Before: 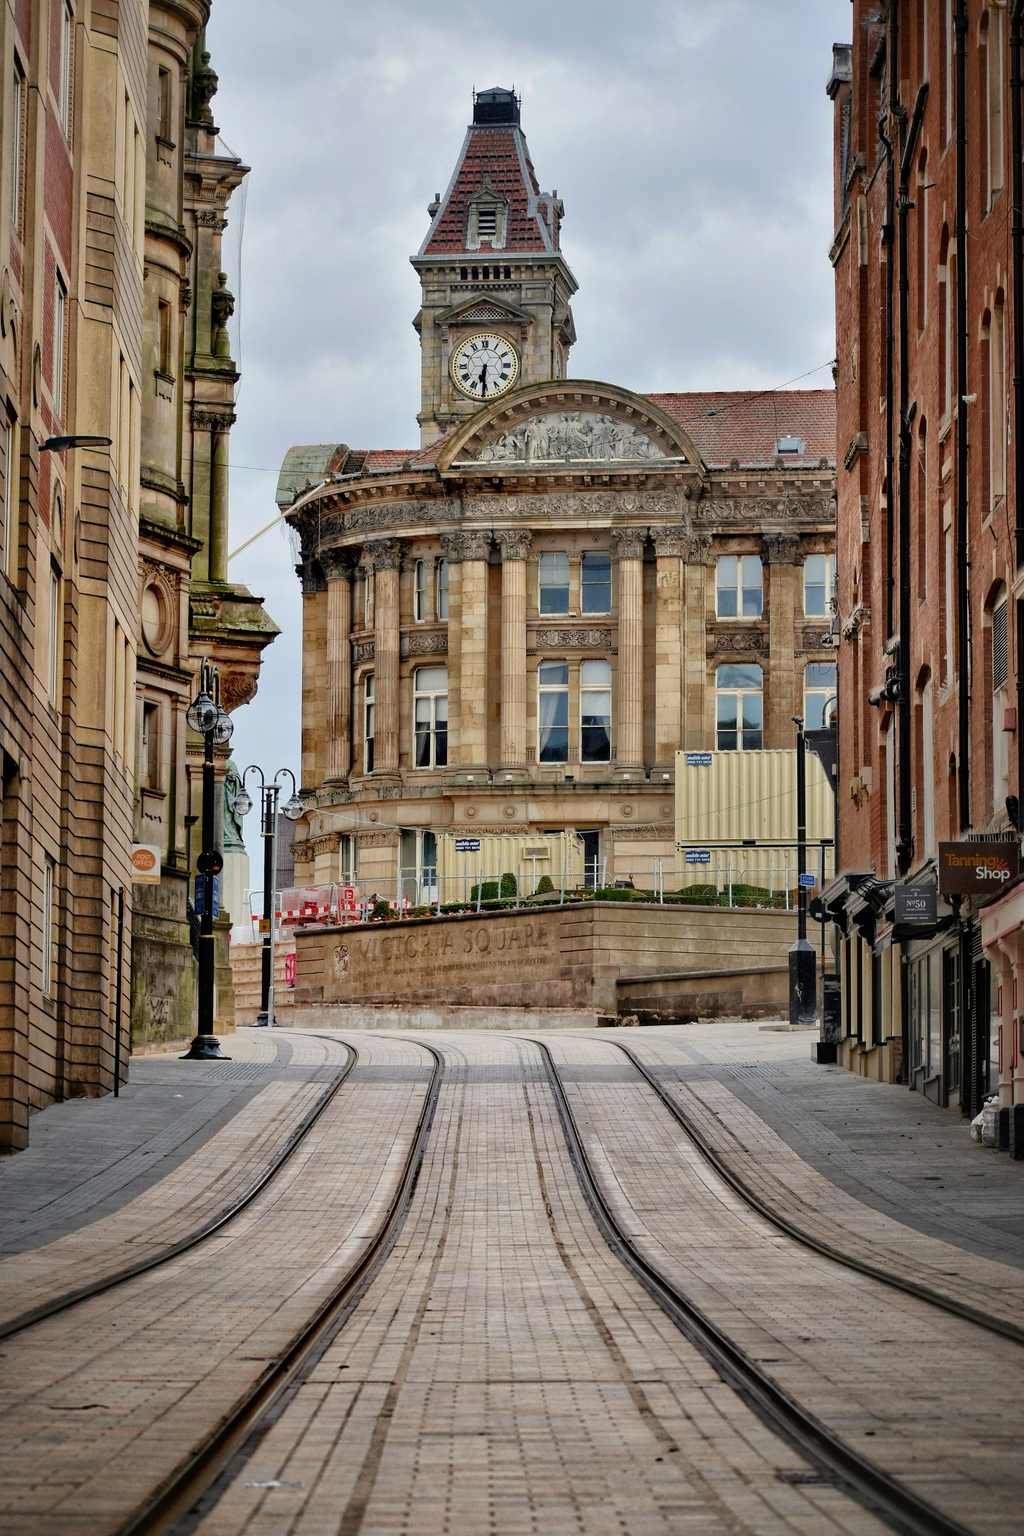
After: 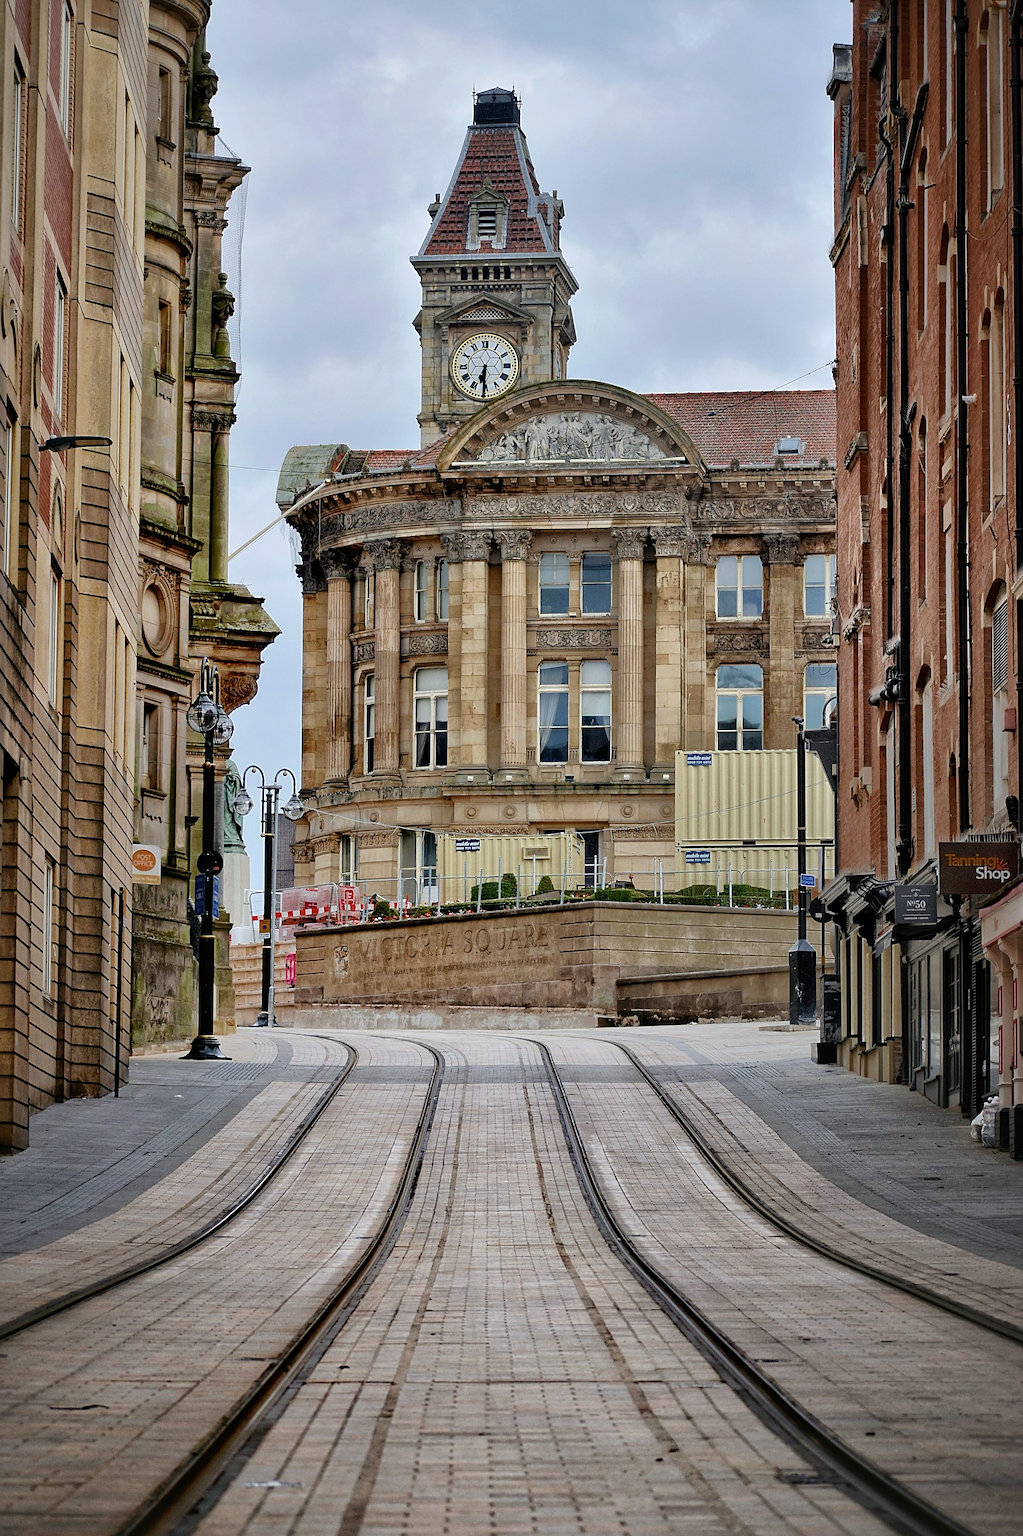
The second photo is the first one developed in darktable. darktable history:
white balance: red 0.976, blue 1.04
sharpen: amount 0.575
